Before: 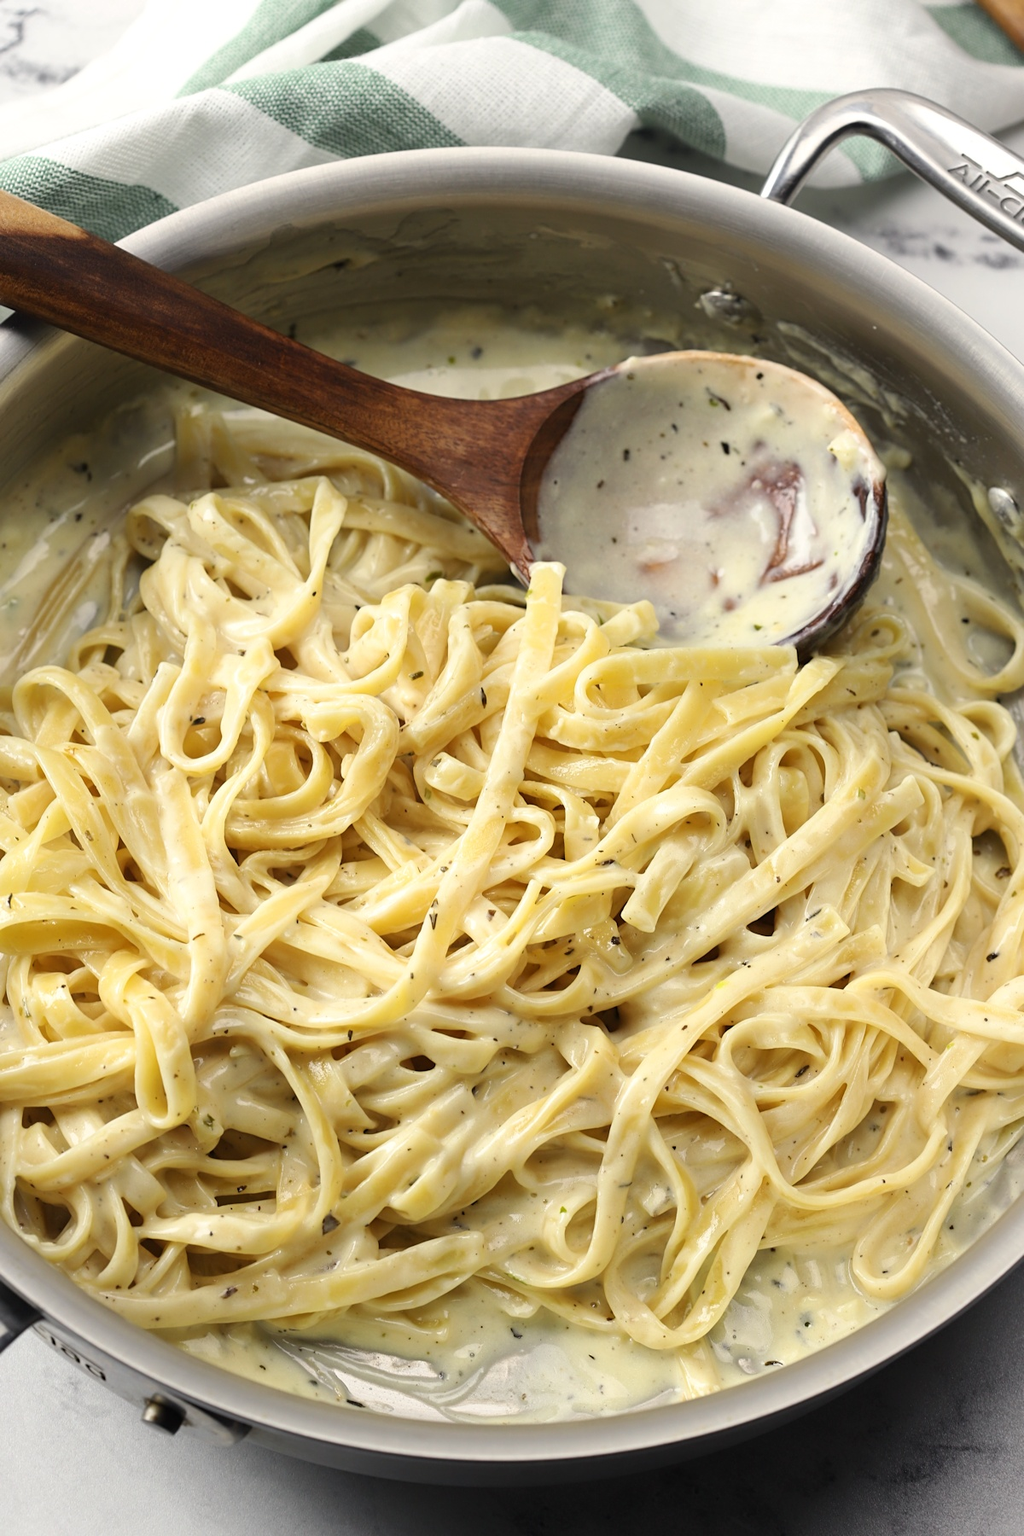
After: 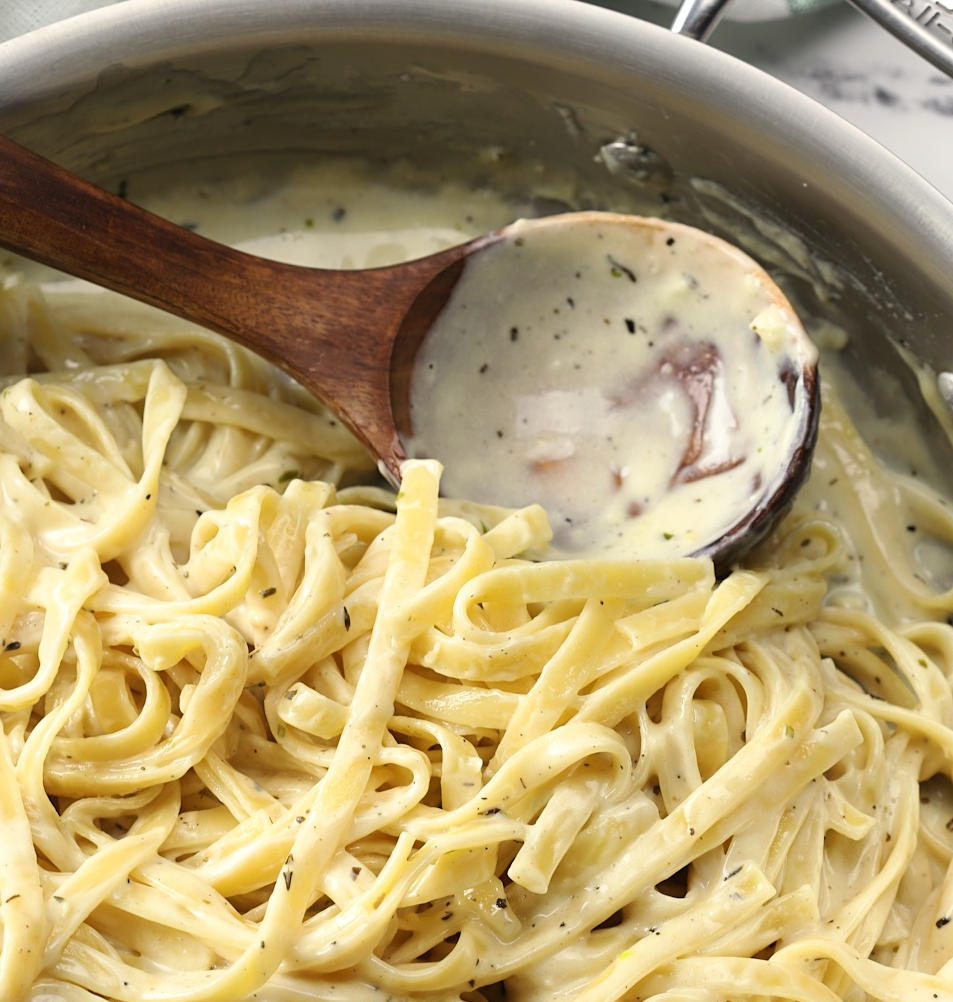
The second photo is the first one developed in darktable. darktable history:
crop: left 18.38%, top 11.092%, right 2.134%, bottom 33.217%
tone equalizer: on, module defaults
